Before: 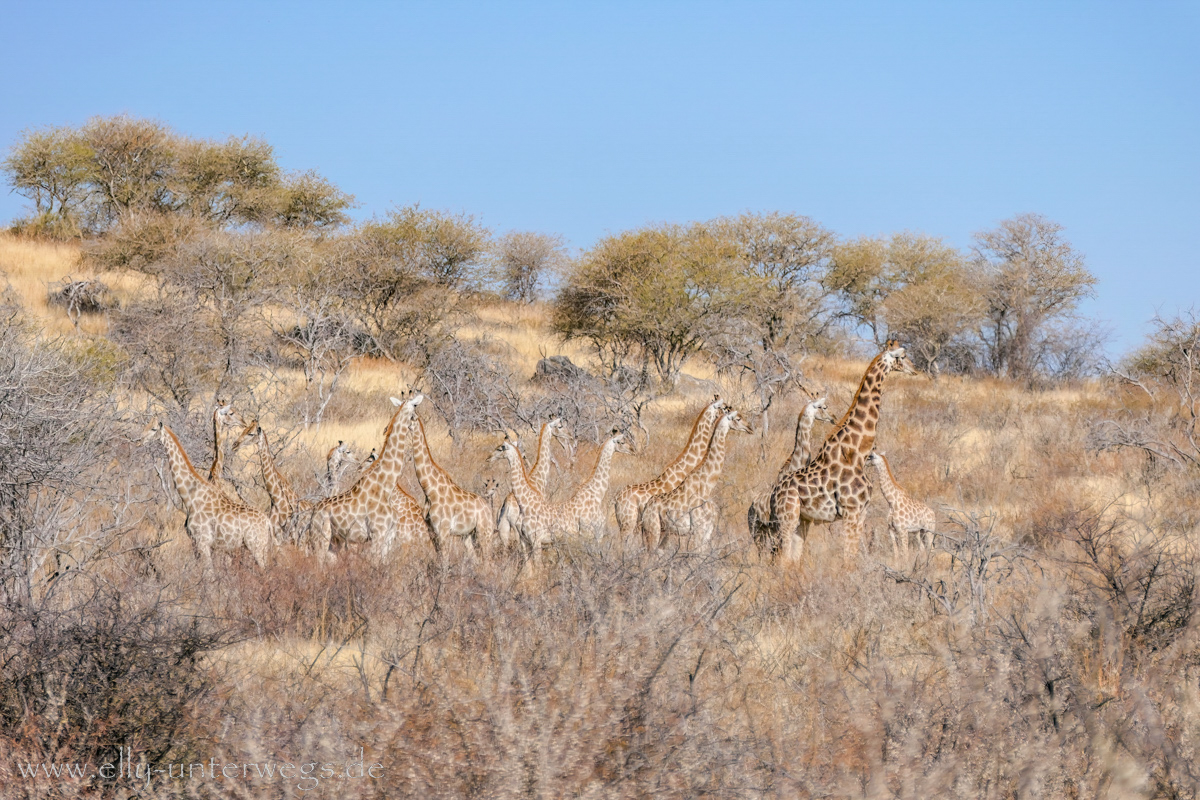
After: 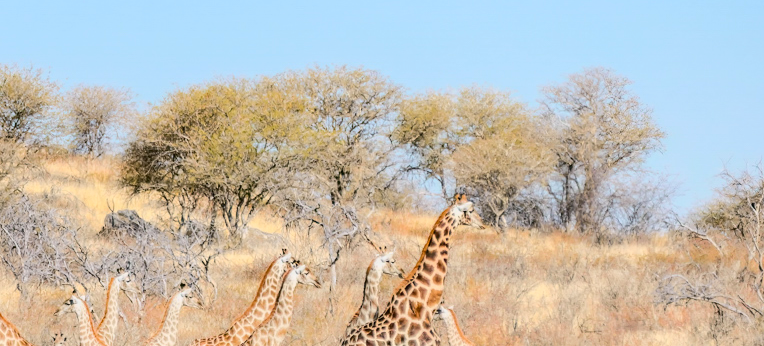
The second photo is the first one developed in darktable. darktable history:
crop: left 36.005%, top 18.293%, right 0.31%, bottom 38.444%
tone curve: curves: ch0 [(0, 0.012) (0.031, 0.02) (0.12, 0.083) (0.193, 0.171) (0.277, 0.279) (0.45, 0.52) (0.568, 0.676) (0.678, 0.777) (0.875, 0.92) (1, 0.965)]; ch1 [(0, 0) (0.243, 0.245) (0.402, 0.41) (0.493, 0.486) (0.508, 0.507) (0.531, 0.53) (0.551, 0.564) (0.646, 0.672) (0.694, 0.732) (1, 1)]; ch2 [(0, 0) (0.249, 0.216) (0.356, 0.343) (0.424, 0.442) (0.476, 0.482) (0.498, 0.502) (0.517, 0.517) (0.532, 0.545) (0.562, 0.575) (0.614, 0.644) (0.706, 0.748) (0.808, 0.809) (0.991, 0.968)], color space Lab, independent channels, preserve colors none
